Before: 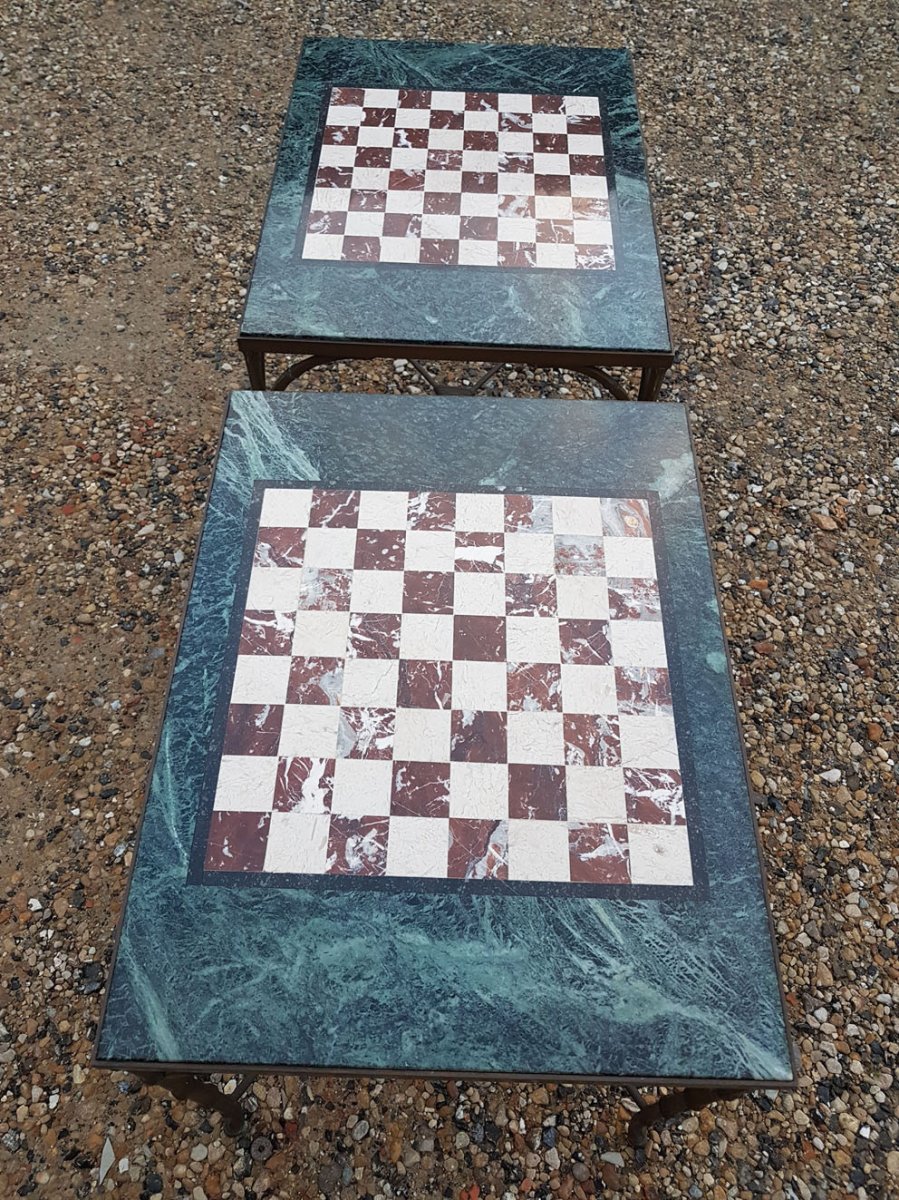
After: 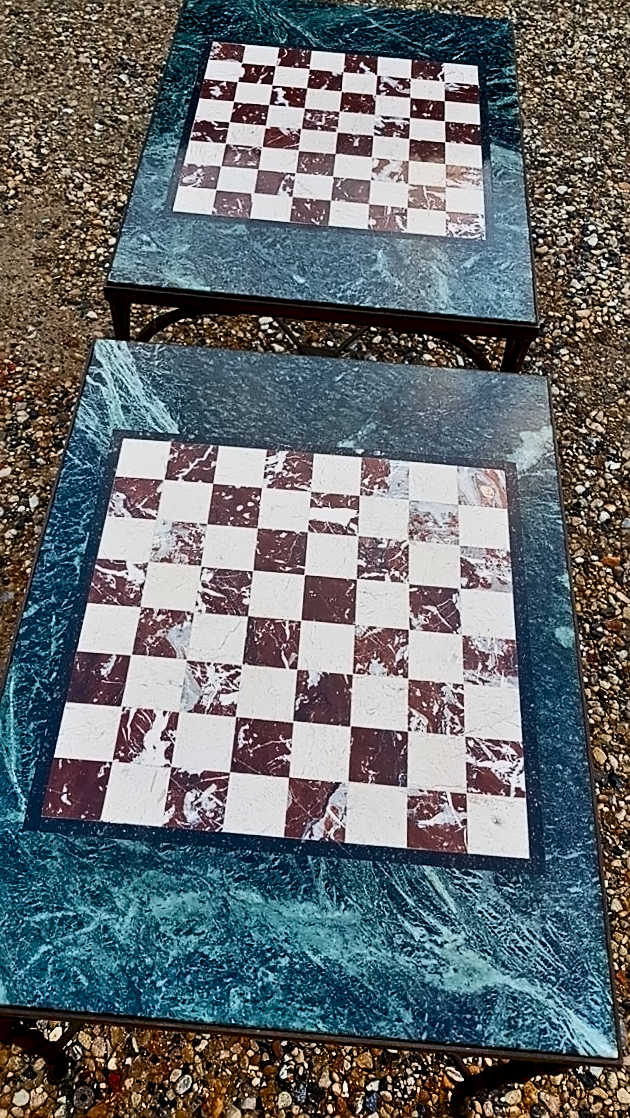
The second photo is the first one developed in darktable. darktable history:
shadows and highlights: shadows 73.85, highlights -61.12, soften with gaussian
tone equalizer: -8 EV -0.001 EV, -7 EV 0.005 EV, -6 EV -0.035 EV, -5 EV 0.016 EV, -4 EV -0.013 EV, -3 EV 0.024 EV, -2 EV -0.083 EV, -1 EV -0.288 EV, +0 EV -0.554 EV, mask exposure compensation -0.509 EV
sharpen: on, module defaults
color balance rgb: power › hue 314.95°, shadows fall-off 299.698%, white fulcrum 1.99 EV, highlights fall-off 298.3%, linear chroma grading › global chroma 8.708%, perceptual saturation grading › global saturation -1.858%, perceptual saturation grading › highlights -6.992%, perceptual saturation grading › mid-tones 7.611%, perceptual saturation grading › shadows 4.181%, mask middle-gray fulcrum 99.424%, global vibrance -1.212%, contrast gray fulcrum 38.273%, saturation formula JzAzBz (2021)
crop and rotate: angle -3.15°, left 14.055%, top 0.031%, right 10.788%, bottom 0.075%
exposure: black level correction 0.011, exposure -0.472 EV, compensate highlight preservation false
contrast equalizer: octaves 7, y [[0.5 ×4, 0.524, 0.59], [0.5 ×6], [0.5 ×6], [0, 0, 0, 0.01, 0.045, 0.012], [0, 0, 0, 0.044, 0.195, 0.131]]
contrast brightness saturation: contrast 0.404, brightness 0.047, saturation 0.261
